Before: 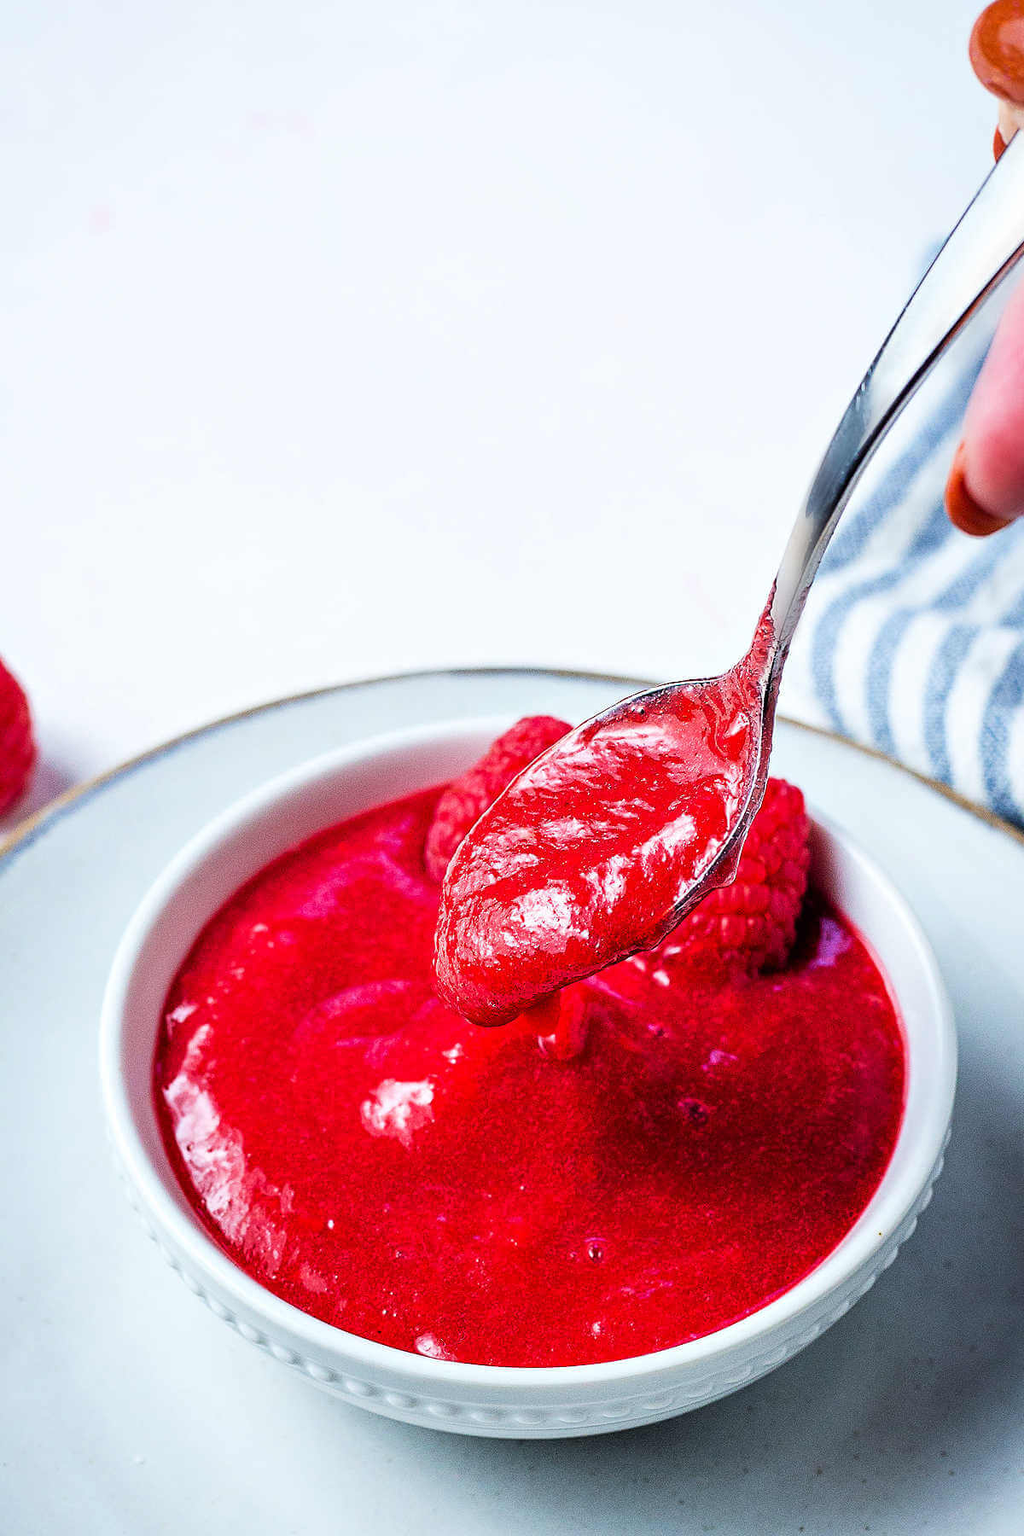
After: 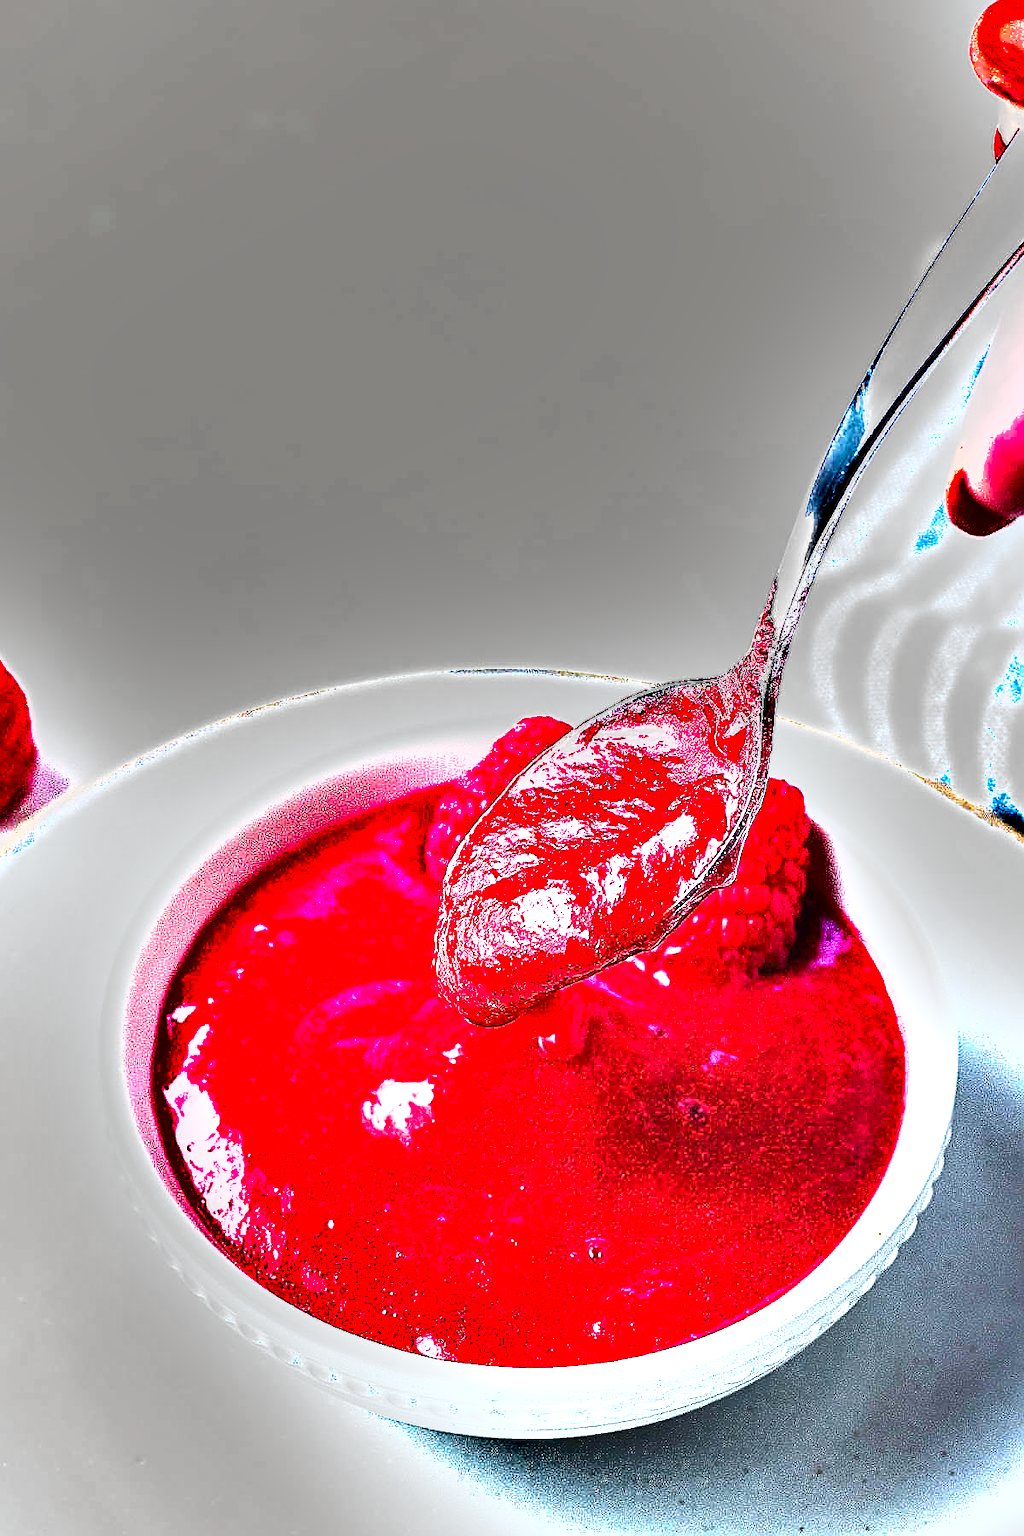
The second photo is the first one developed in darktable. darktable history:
shadows and highlights: shadows color adjustment 97.67%, low approximation 0.01, soften with gaussian
sharpen: radius 1.407, amount 1.259, threshold 0.66
exposure: black level correction 0, exposure 1.589 EV, compensate highlight preservation false
